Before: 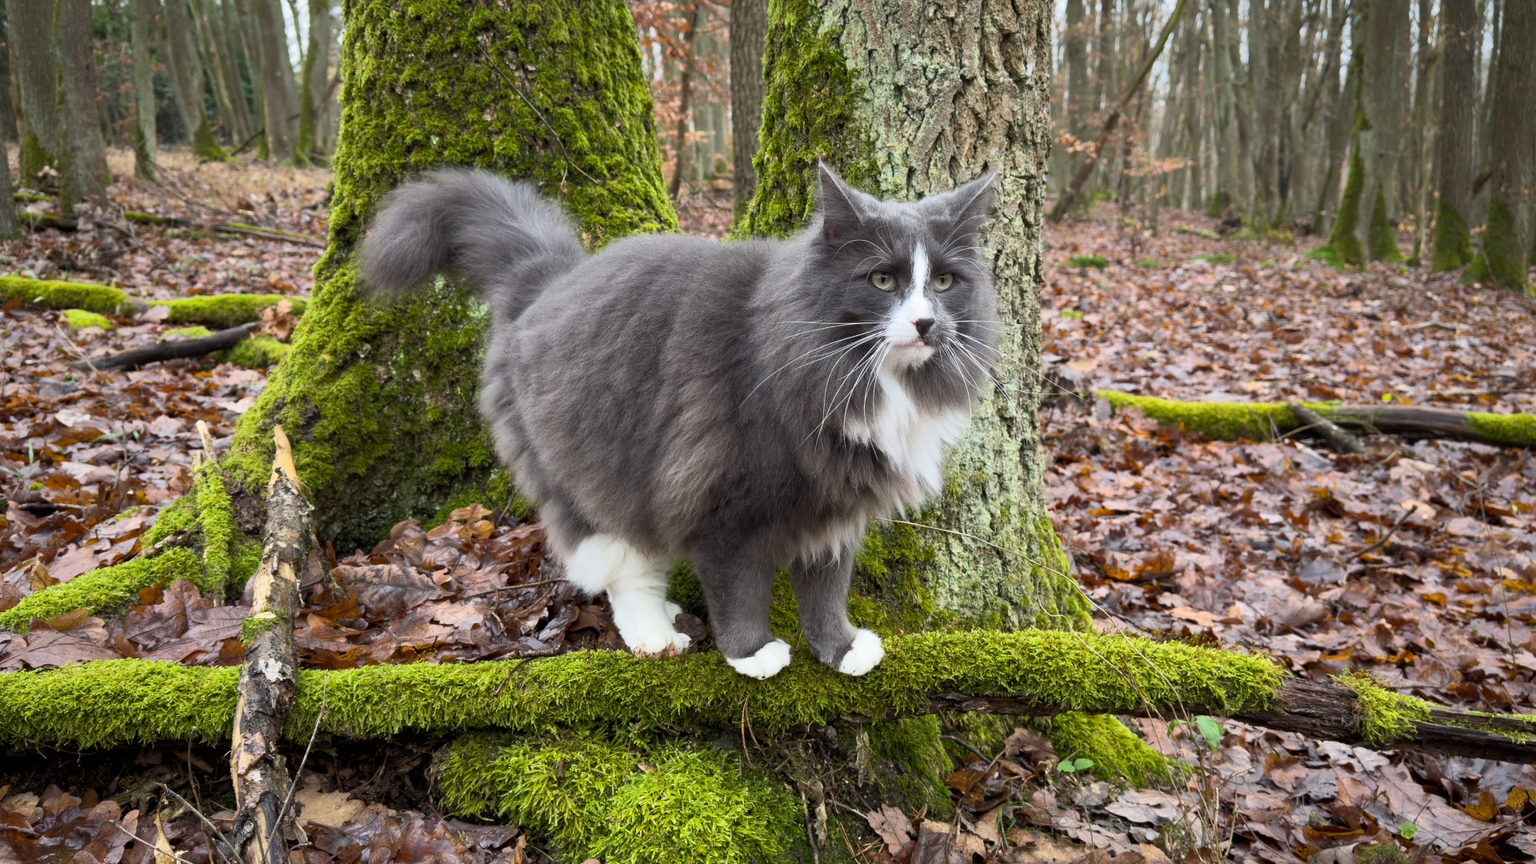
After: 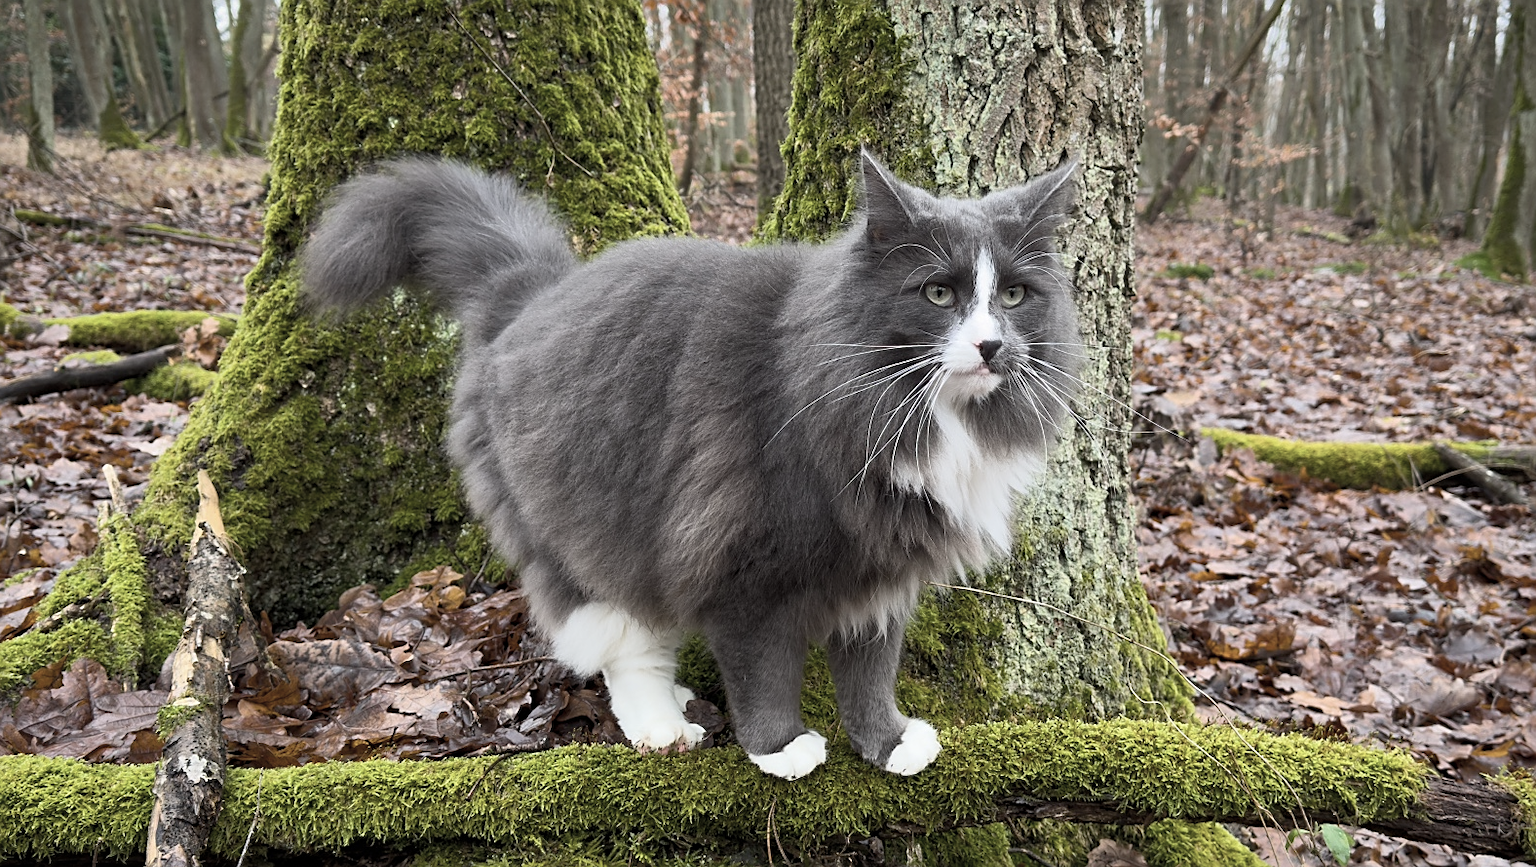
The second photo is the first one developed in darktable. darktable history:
color balance rgb: perceptual saturation grading › global saturation 17.105%
color correction: highlights b* 0.045, saturation 0.569
sharpen: on, module defaults
crop and rotate: left 7.311%, top 4.565%, right 10.594%, bottom 13.004%
